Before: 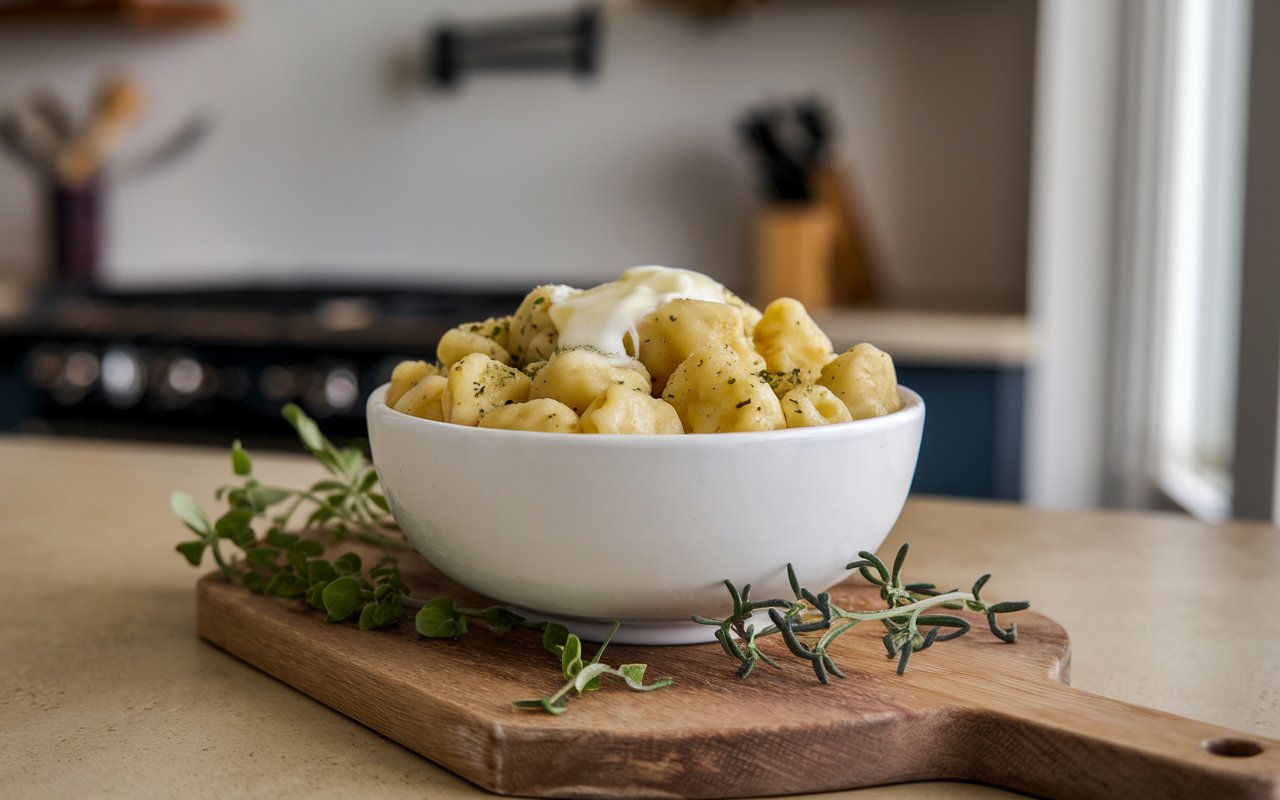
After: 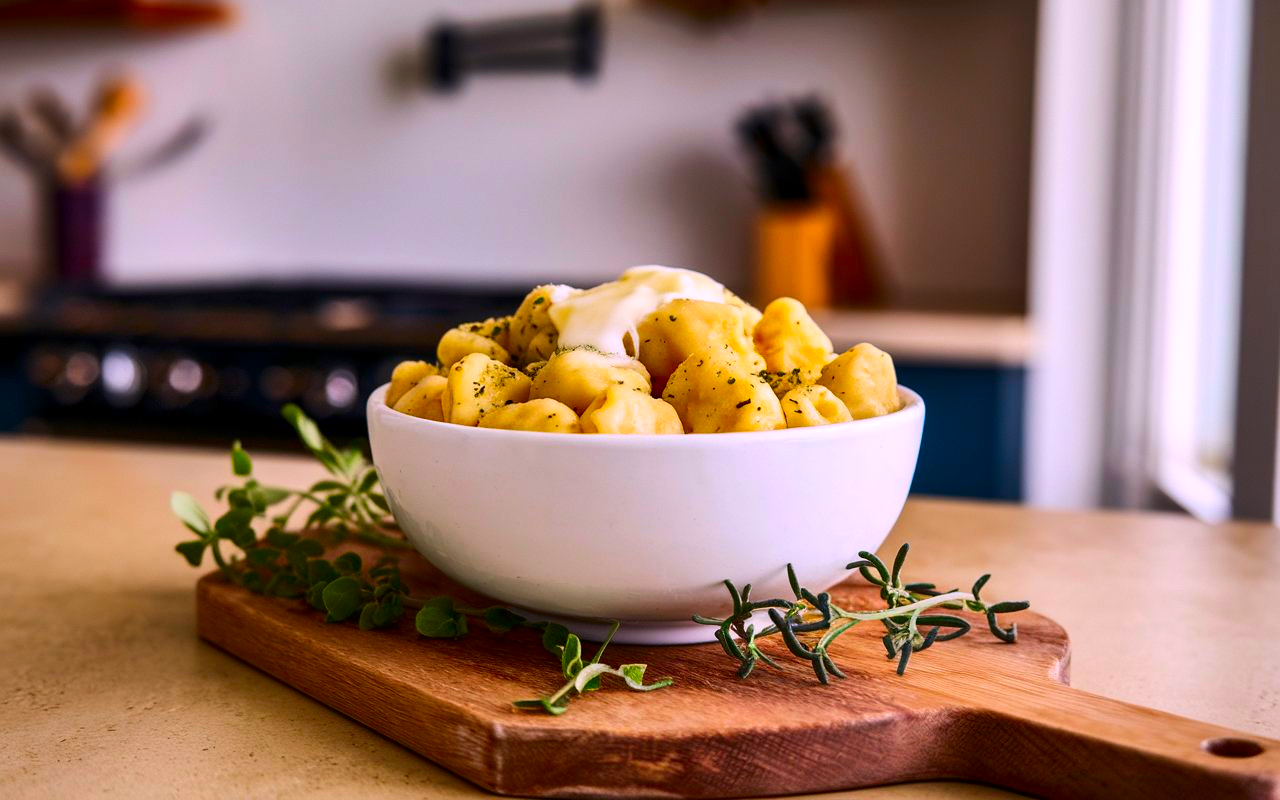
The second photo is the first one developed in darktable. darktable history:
contrast brightness saturation: contrast 0.26, brightness 0.02, saturation 0.87
white balance: red 1.05, blue 1.072
